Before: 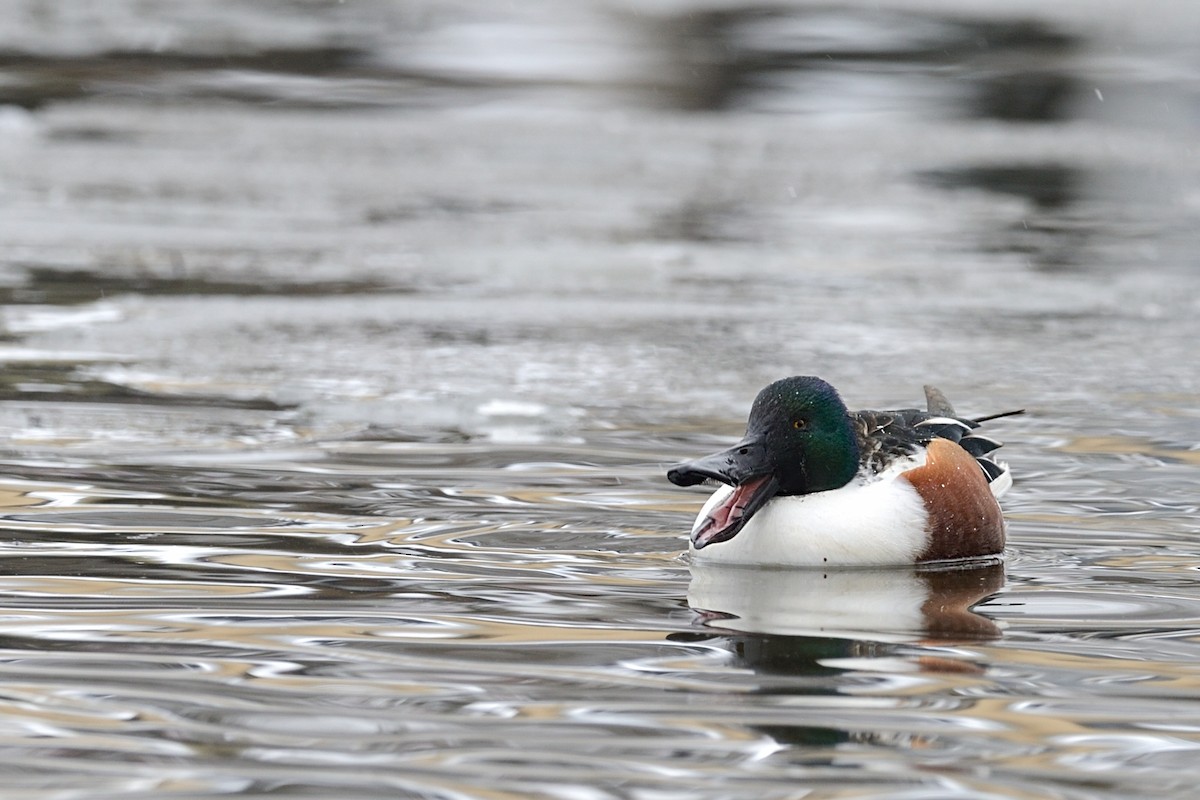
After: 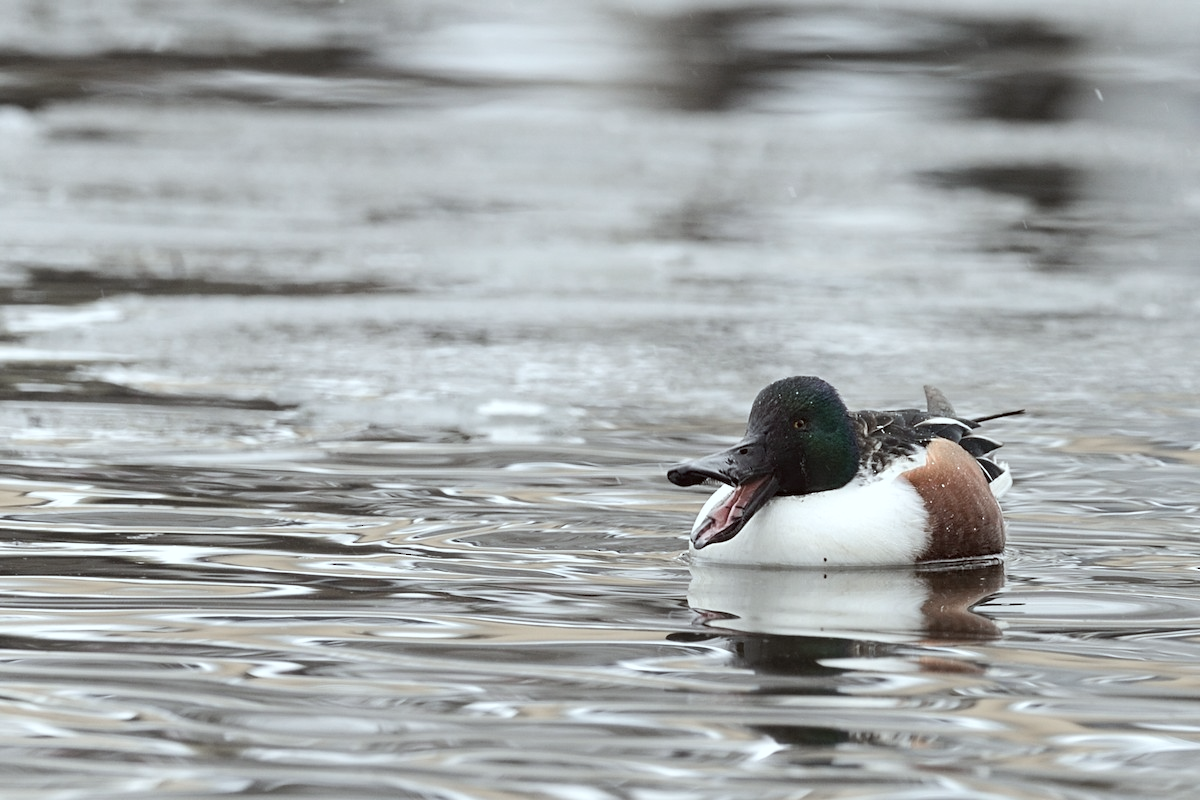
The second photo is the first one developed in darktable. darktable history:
color correction: highlights a* -4.98, highlights b* -3.76, shadows a* 3.83, shadows b* 4.08
color balance rgb: on, module defaults
shadows and highlights: shadows 0, highlights 40
color zones: curves: ch0 [(0, 0.559) (0.153, 0.551) (0.229, 0.5) (0.429, 0.5) (0.571, 0.5) (0.714, 0.5) (0.857, 0.5) (1, 0.559)]; ch1 [(0, 0.417) (0.112, 0.336) (0.213, 0.26) (0.429, 0.34) (0.571, 0.35) (0.683, 0.331) (0.857, 0.344) (1, 0.417)]
